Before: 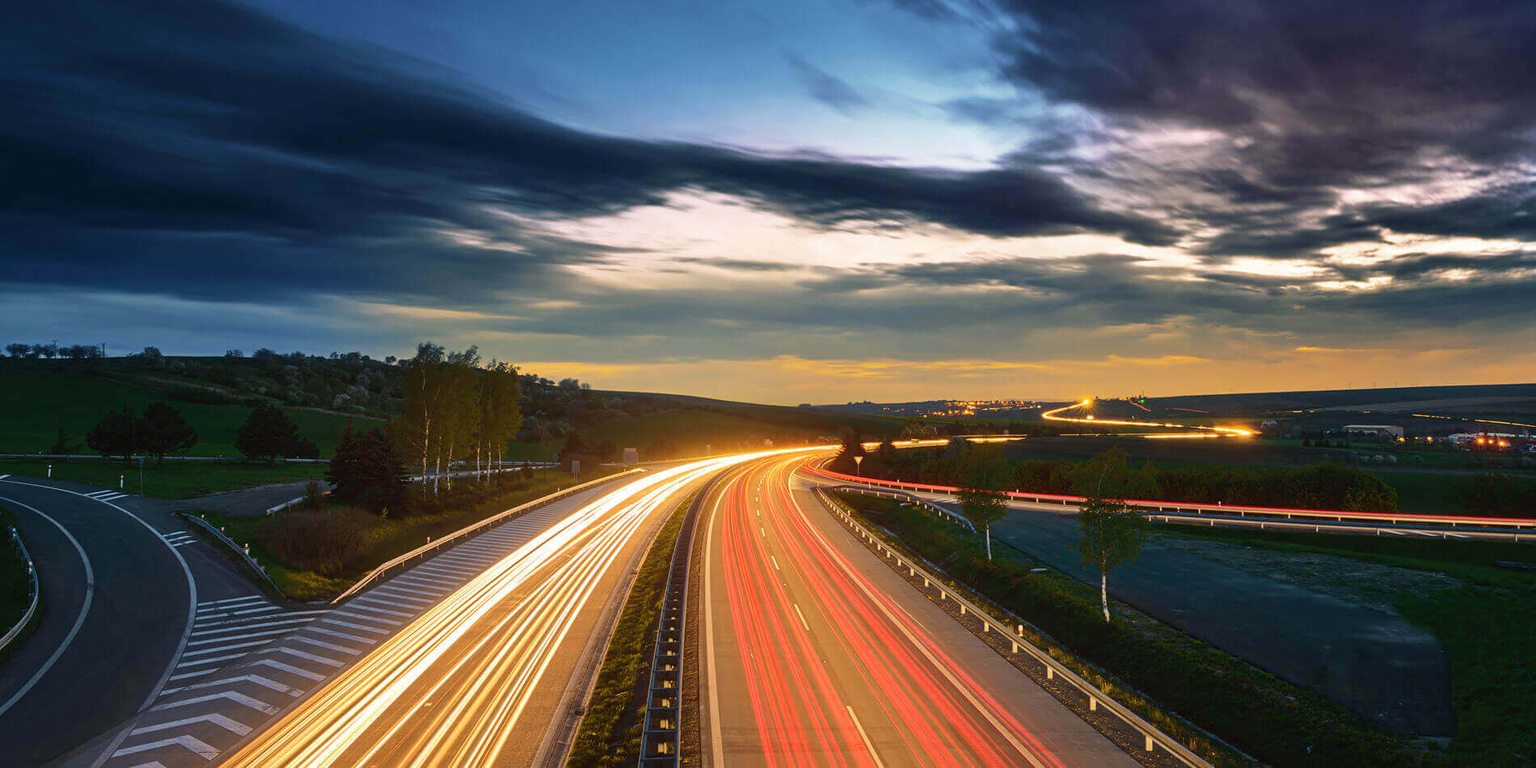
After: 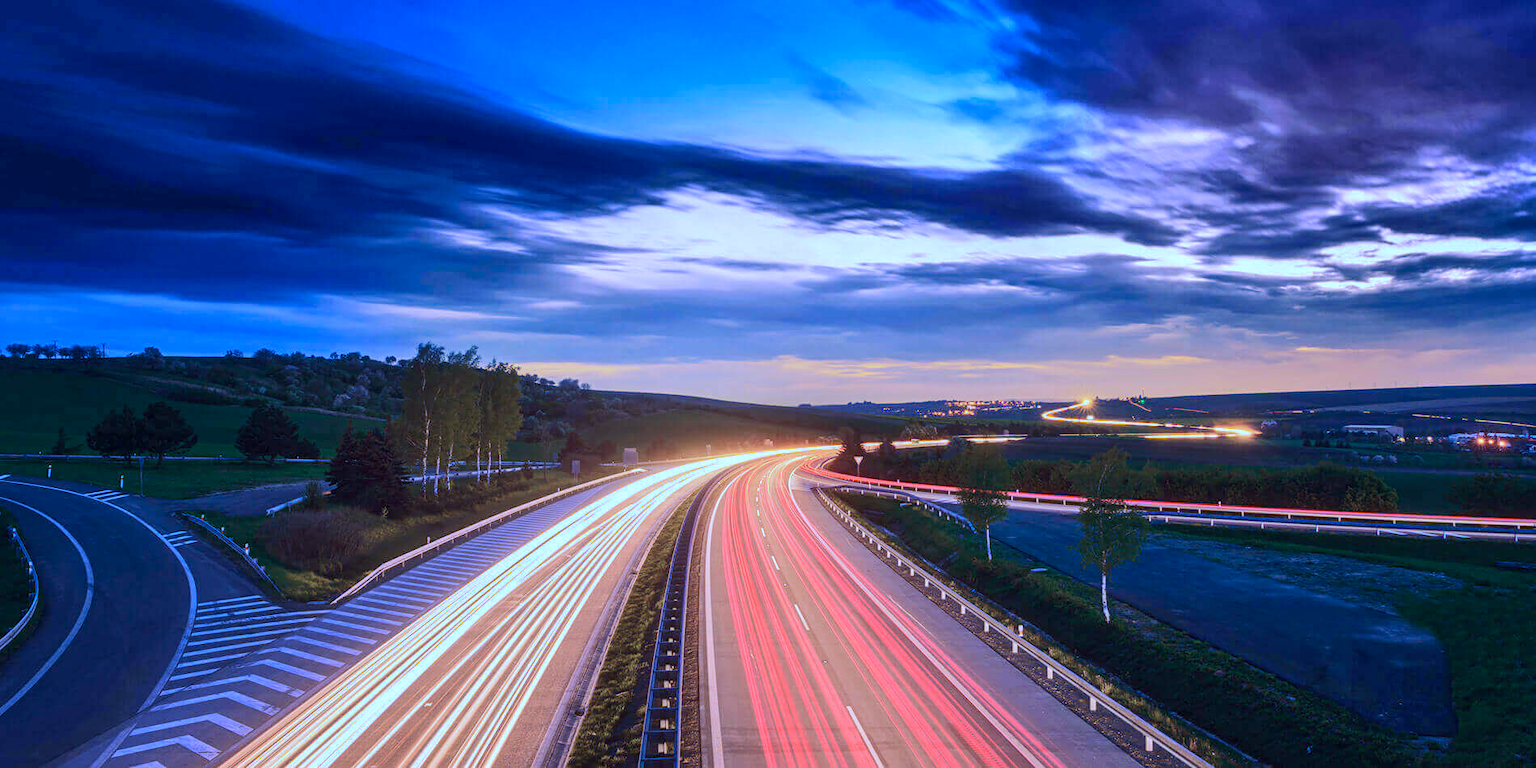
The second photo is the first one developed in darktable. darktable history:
color calibration: output R [1.063, -0.012, -0.003, 0], output B [-0.079, 0.047, 1, 0], illuminant custom, x 0.46, y 0.43, temperature 2642.66 K
base curve: curves: ch0 [(0, 0) (0.262, 0.32) (0.722, 0.705) (1, 1)]
local contrast: on, module defaults
